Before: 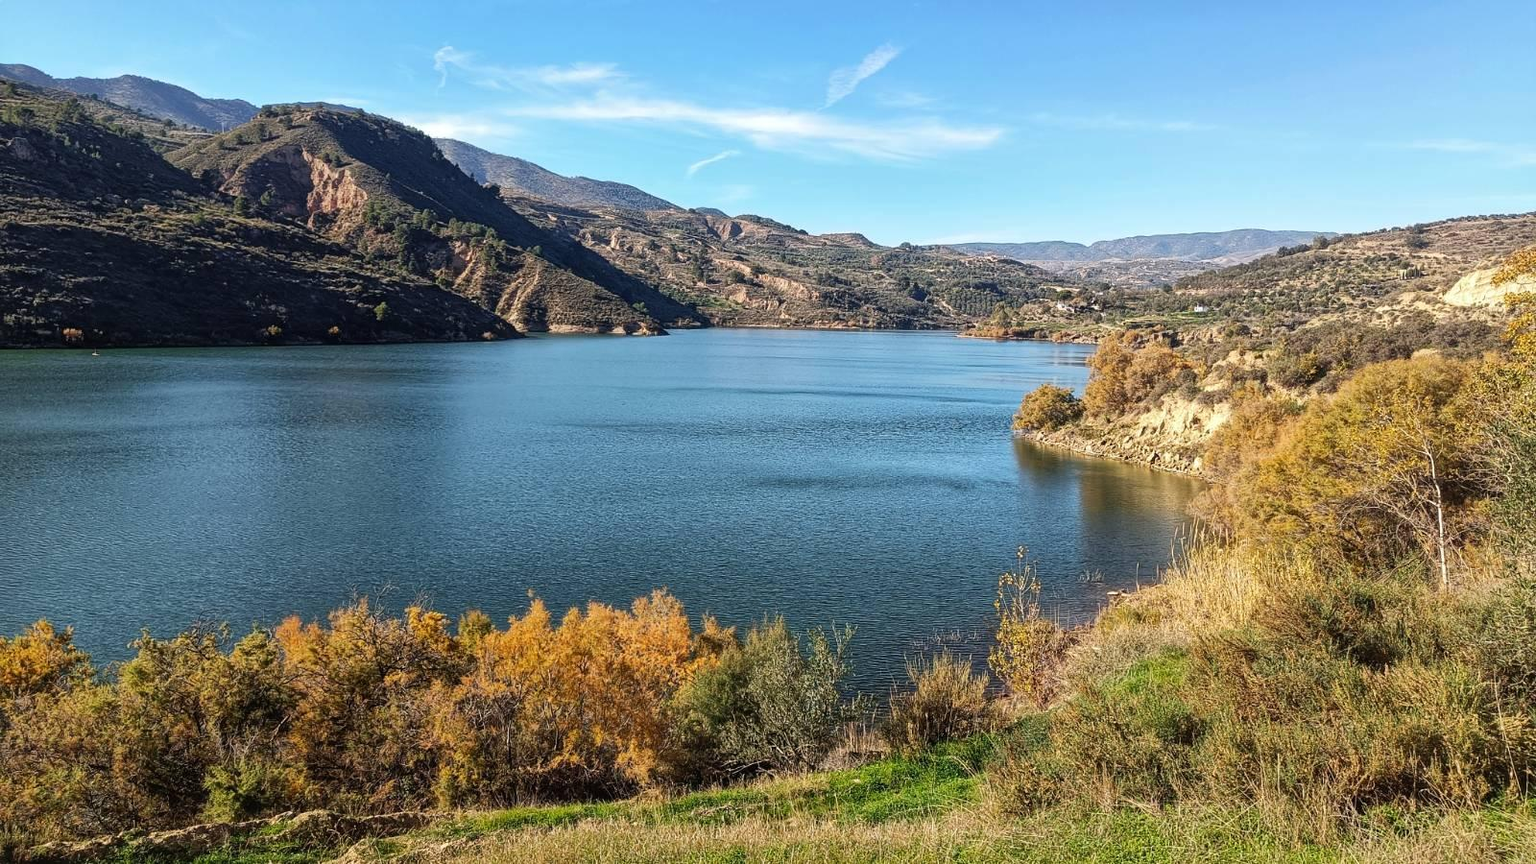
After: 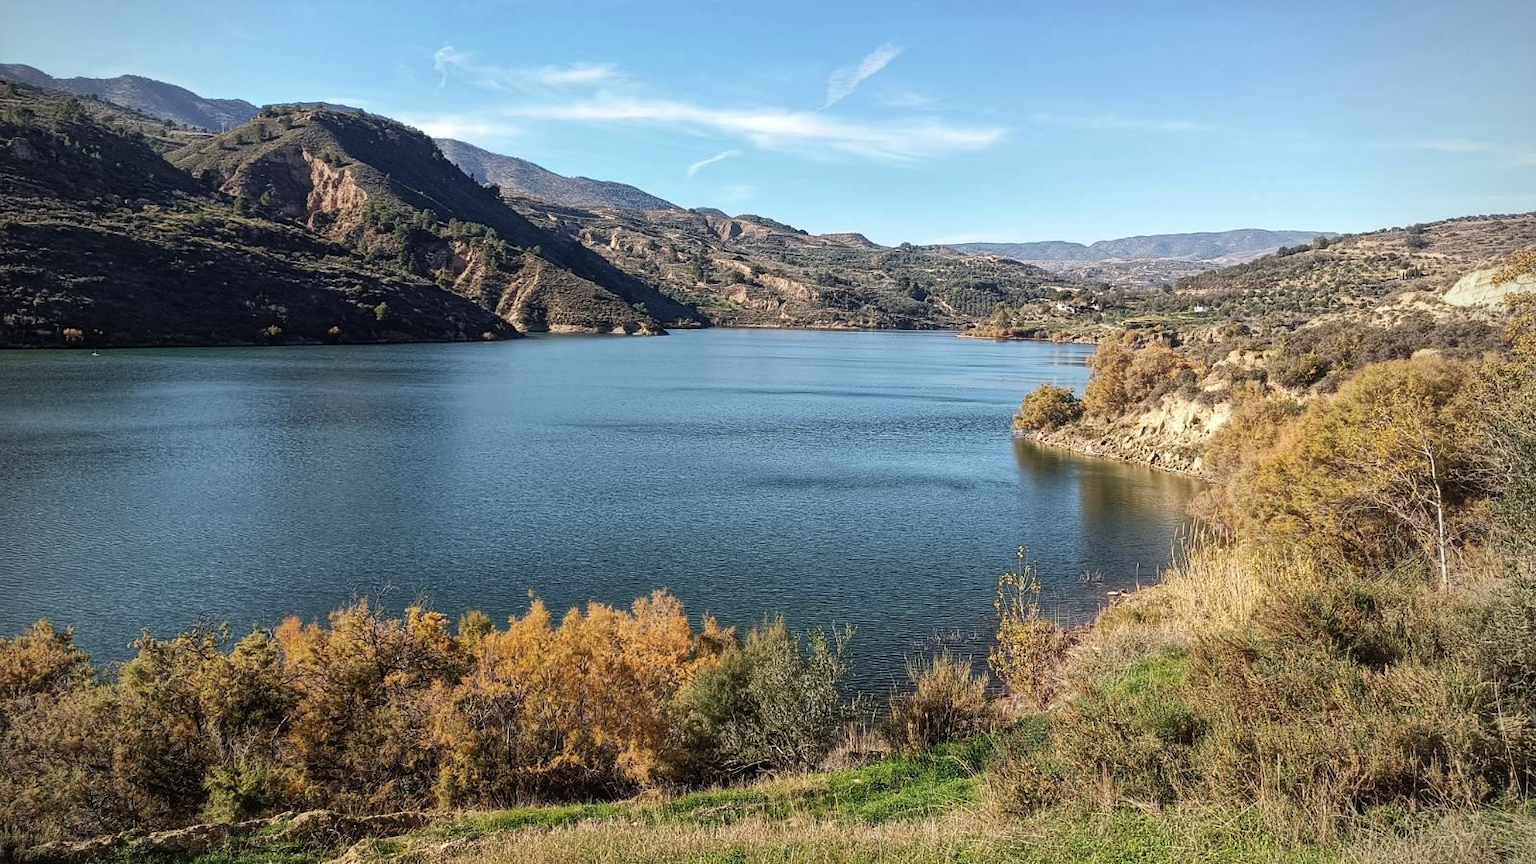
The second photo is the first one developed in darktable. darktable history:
contrast brightness saturation: saturation -0.17
vignetting: fall-off radius 60.92%
